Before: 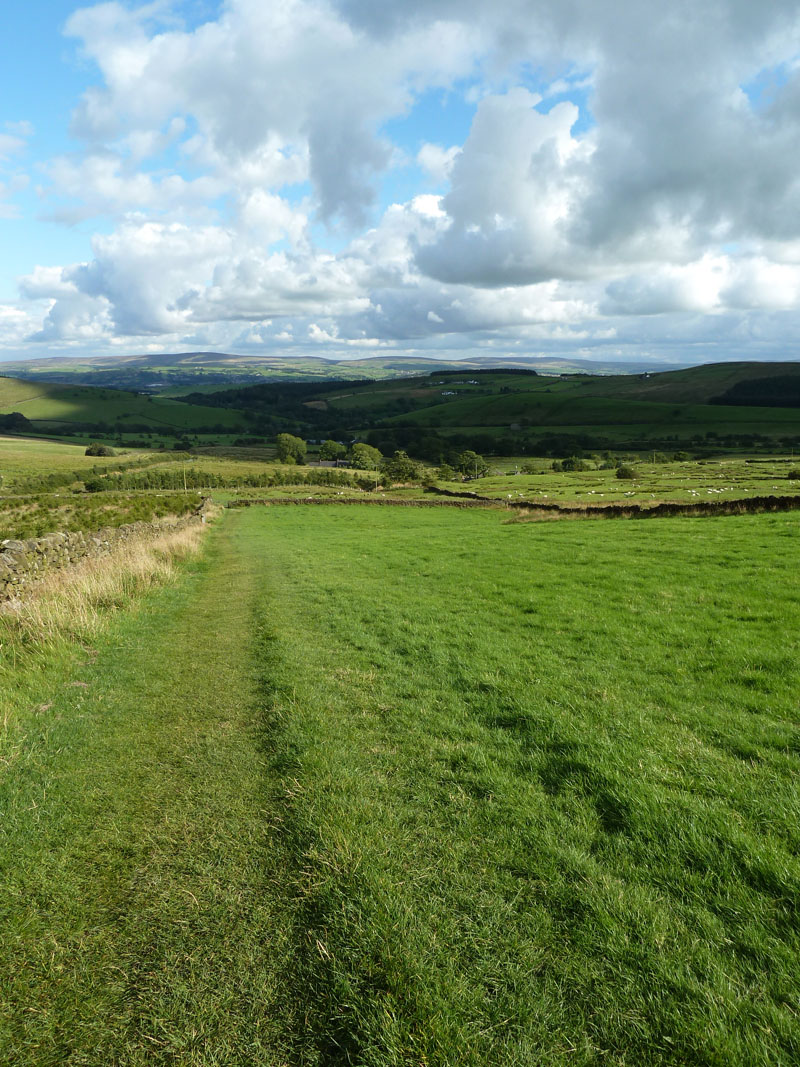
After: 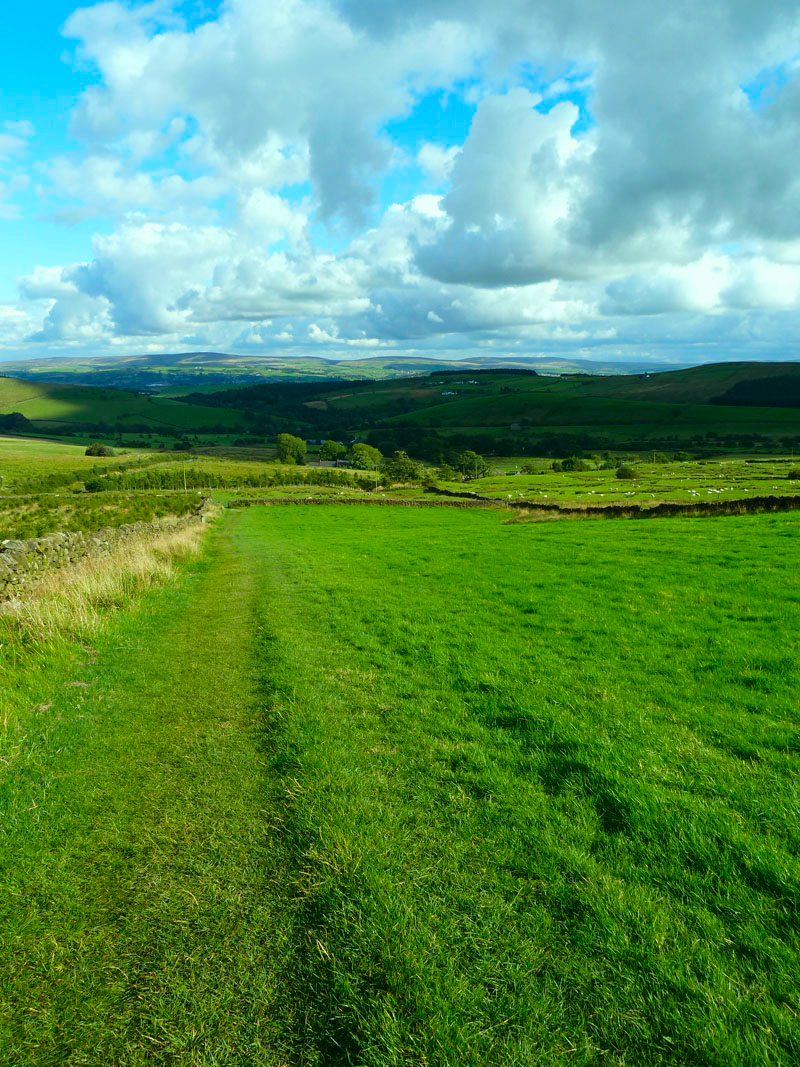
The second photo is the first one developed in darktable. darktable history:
color correction: highlights a* -7.52, highlights b* 1.25, shadows a* -3.49, saturation 1.41
